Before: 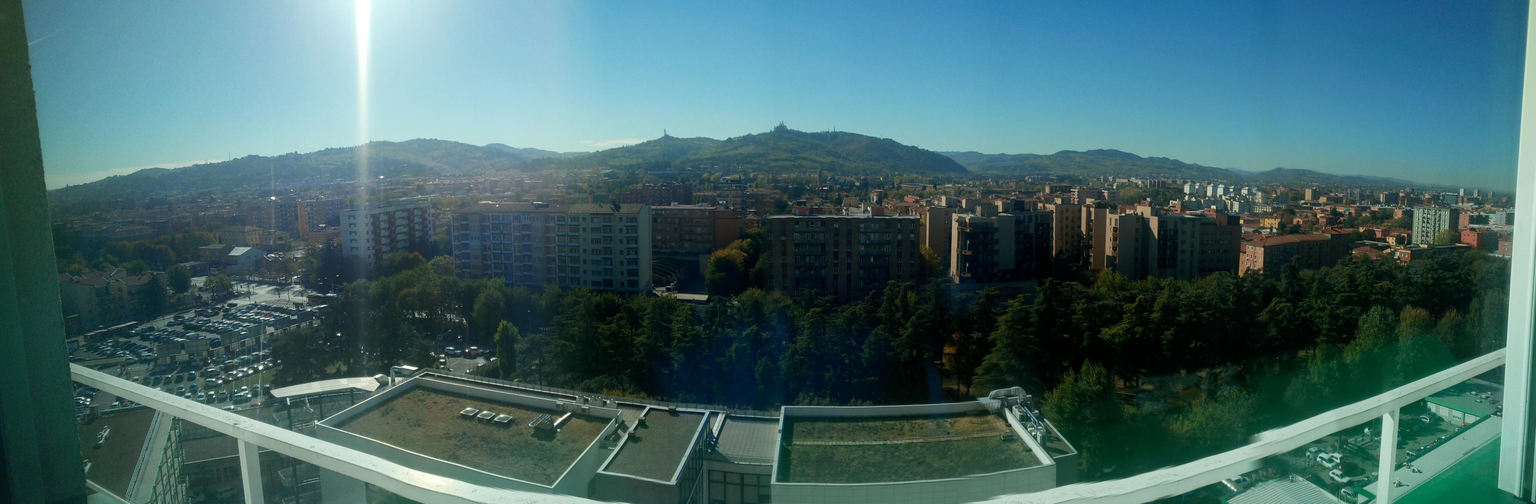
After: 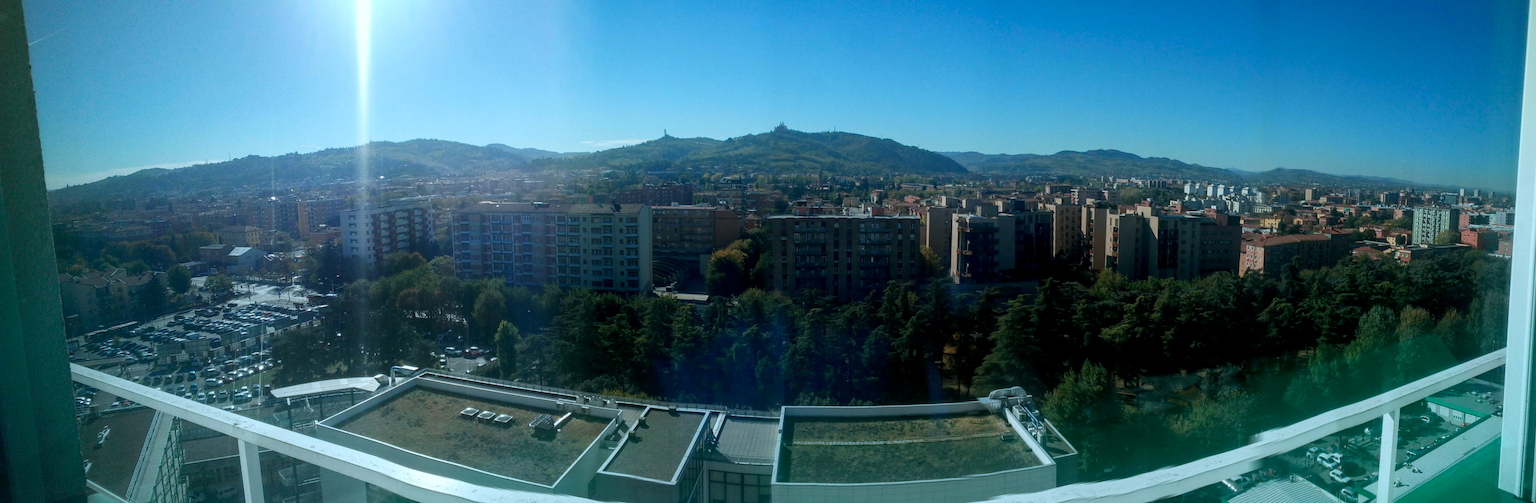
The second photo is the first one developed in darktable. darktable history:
color calibration: x 0.381, y 0.391, temperature 4087.05 K
local contrast: on, module defaults
